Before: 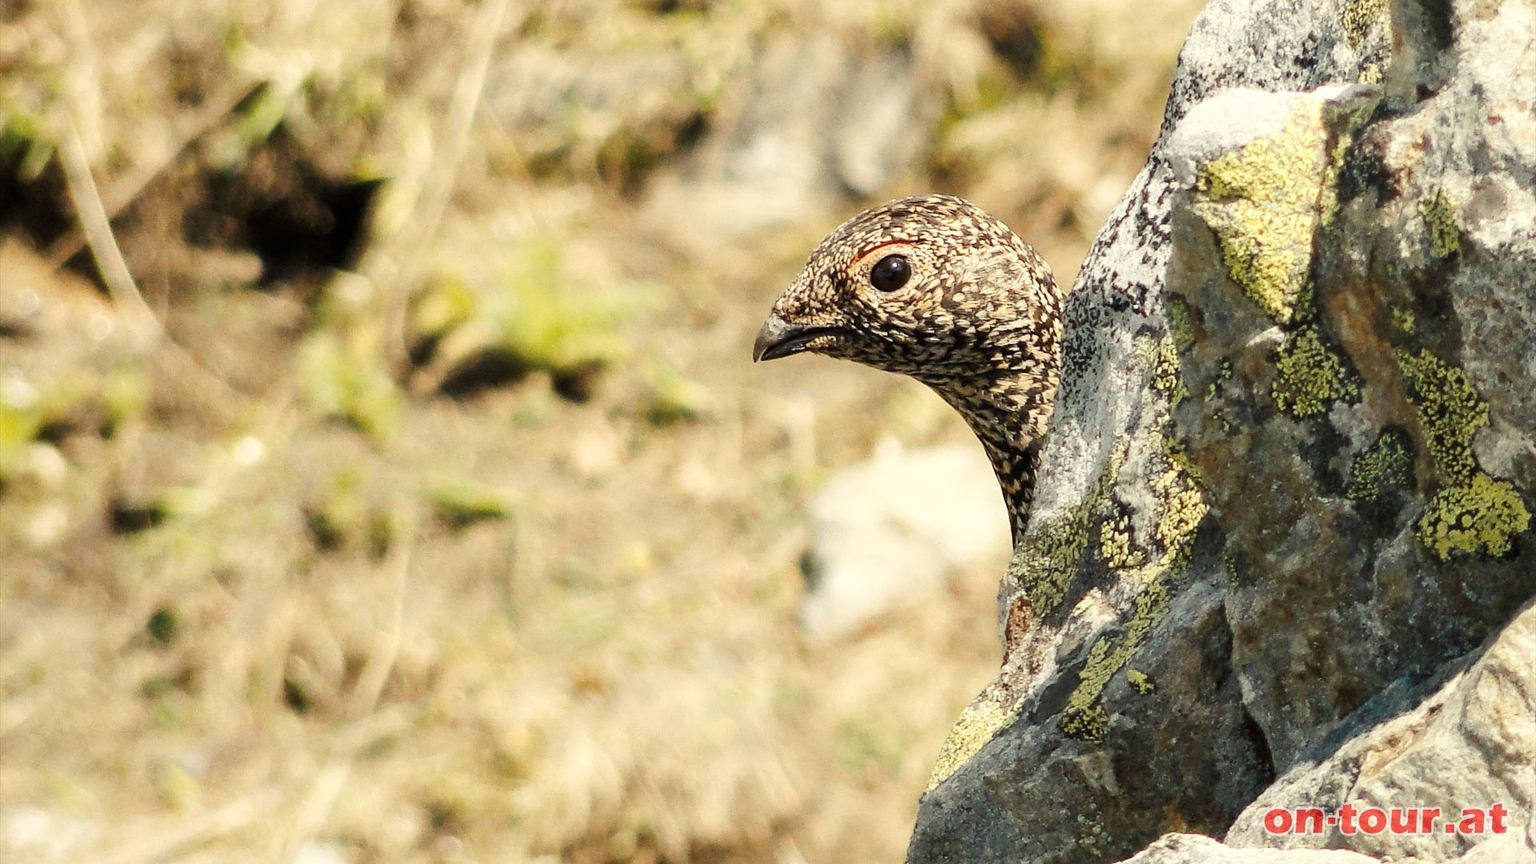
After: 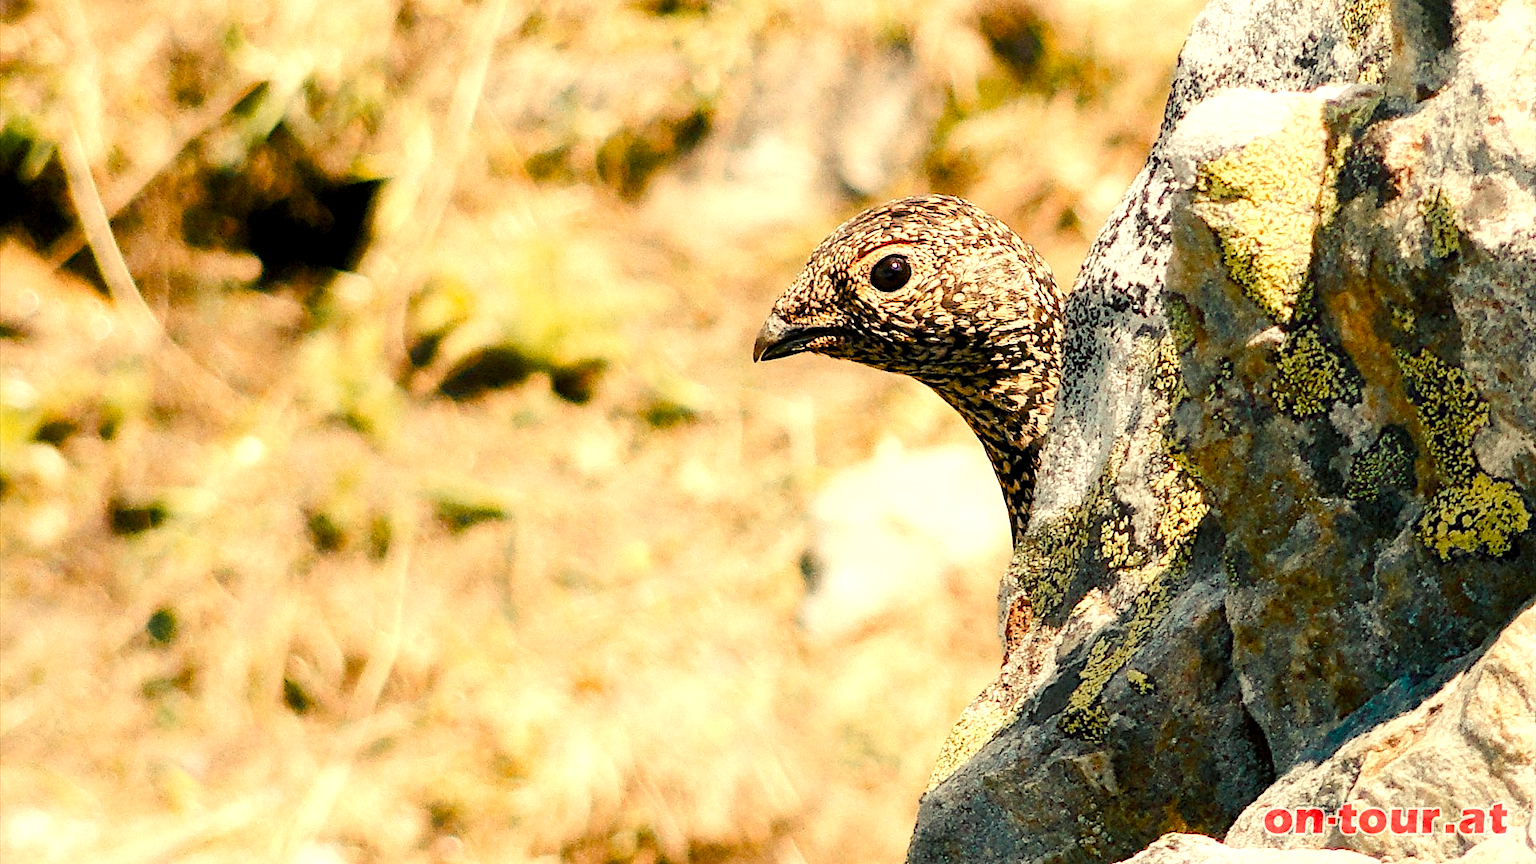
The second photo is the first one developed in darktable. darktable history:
contrast equalizer "soft": y [[0.5, 0.488, 0.462, 0.461, 0.491, 0.5], [0.5 ×6], [0.5 ×6], [0 ×6], [0 ×6]]
diffuse or sharpen "_builtin_sharpen demosaicing | AA filter": edge sensitivity 1, 1st order anisotropy 100%, 2nd order anisotropy 100%, 3rd order anisotropy 100%, 4th order anisotropy 100%, 1st order speed -25%, 2nd order speed -25%, 3rd order speed -25%, 4th order speed -25%
diffuse or sharpen "diffusion": radius span 100, 1st order speed 50%, 2nd order speed 50%, 3rd order speed 50%, 4th order speed 50% | blend: blend mode normal, opacity 10%; mask: uniform (no mask)
haze removal: strength -0.05
rgb primaries "subtle": red hue -0.035, red purity 1.14, green hue 0.035, green purity 1.2, blue hue -0.026, blue purity 1.2
tone equalizer "_builtin_contrast tone curve | soft": -8 EV -0.417 EV, -7 EV -0.389 EV, -6 EV -0.333 EV, -5 EV -0.222 EV, -3 EV 0.222 EV, -2 EV 0.333 EV, -1 EV 0.389 EV, +0 EV 0.417 EV, edges refinement/feathering 500, mask exposure compensation -1.57 EV, preserve details no
color equalizer "pacific": saturation › orange 1.03, saturation › yellow 0.883, saturation › green 0.883, saturation › blue 1.08, saturation › magenta 1.05, hue › orange -4.88, hue › green 8.78, brightness › red 1.06, brightness › orange 1.08, brightness › yellow 0.916, brightness › green 0.916, brightness › cyan 1.04, brightness › blue 1.12, brightness › magenta 1.07
color balance rgb: shadows lift › chroma 3%, shadows lift › hue 240.84°, highlights gain › chroma 3%, highlights gain › hue 73.2°, global offset › luminance -0.5%, perceptual saturation grading › global saturation 20%, perceptual saturation grading › highlights -25%, perceptual saturation grading › shadows 50%, global vibrance 25.26%
